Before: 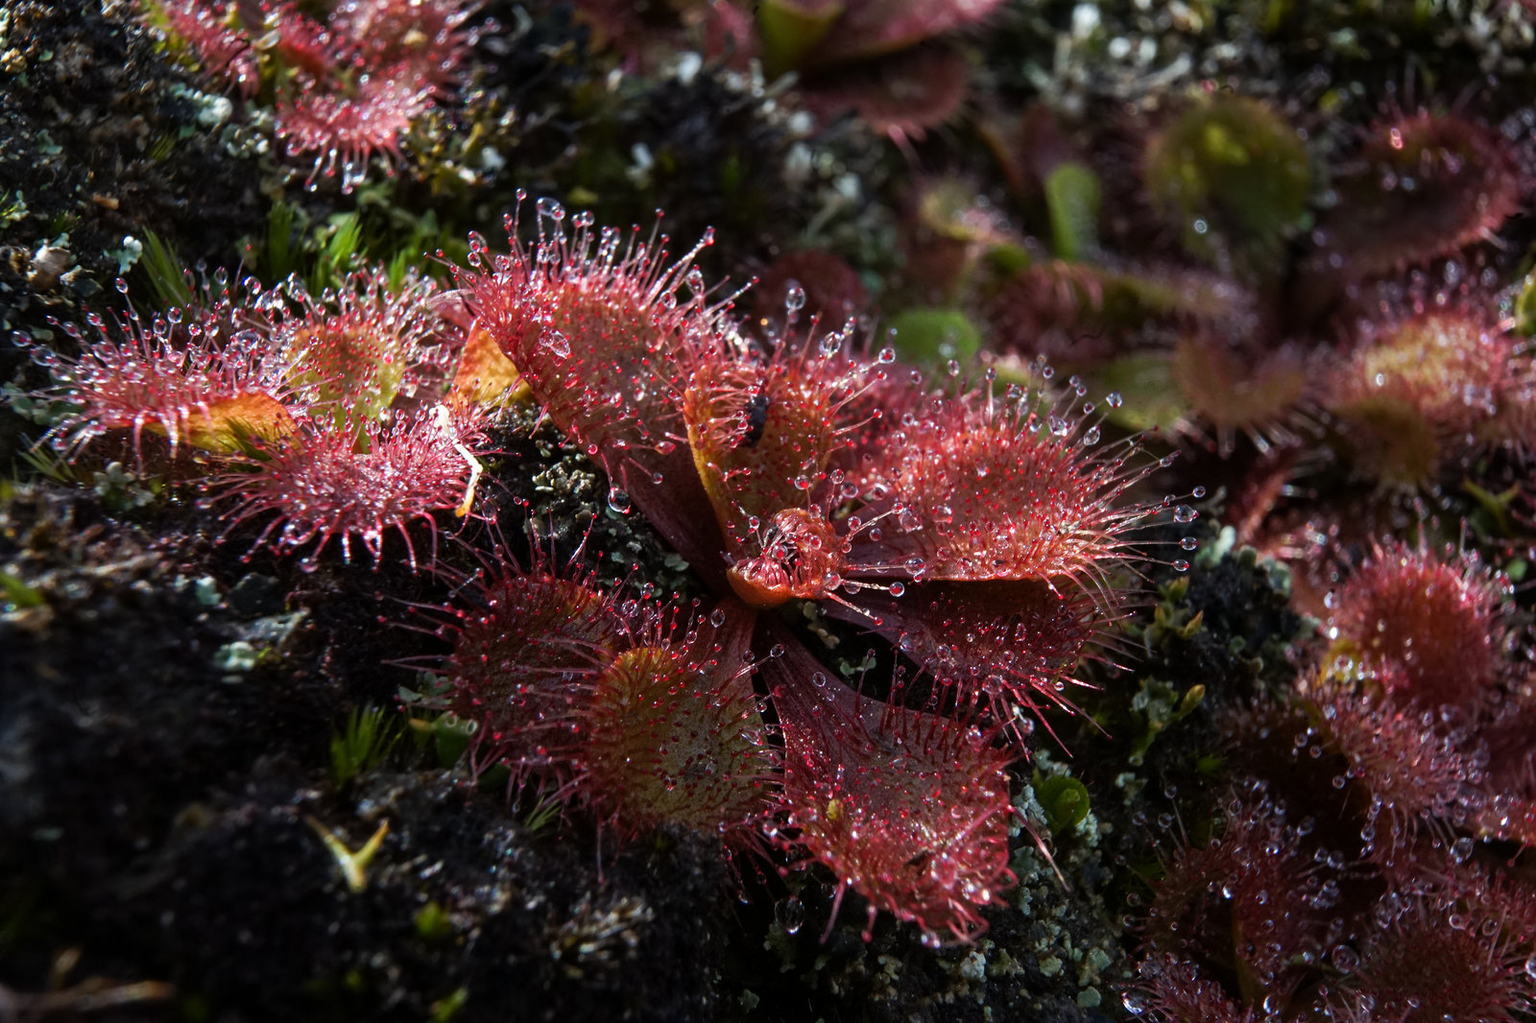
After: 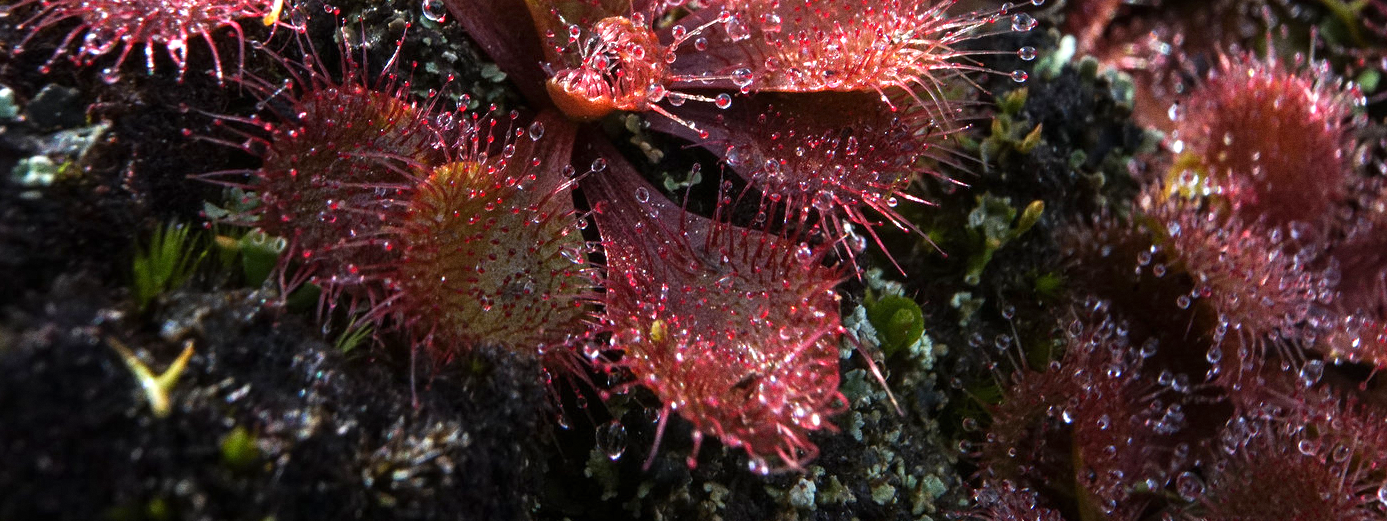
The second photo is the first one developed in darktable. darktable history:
grain: on, module defaults
crop and rotate: left 13.306%, top 48.129%, bottom 2.928%
exposure: black level correction 0, exposure 0.7 EV, compensate exposure bias true, compensate highlight preservation false
